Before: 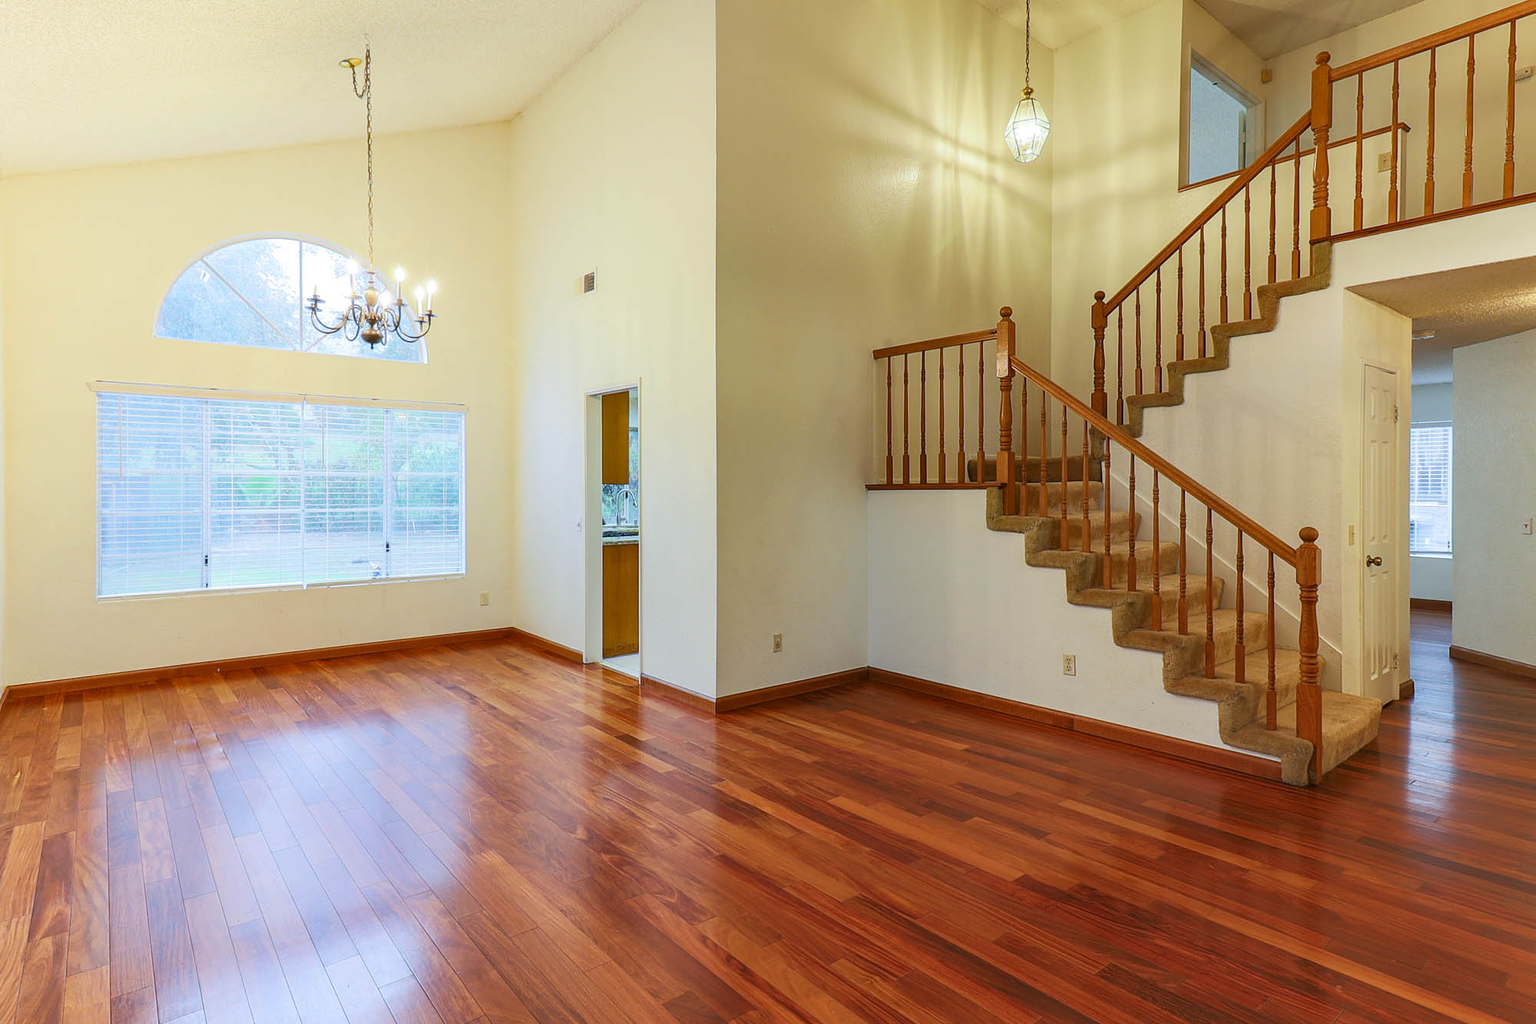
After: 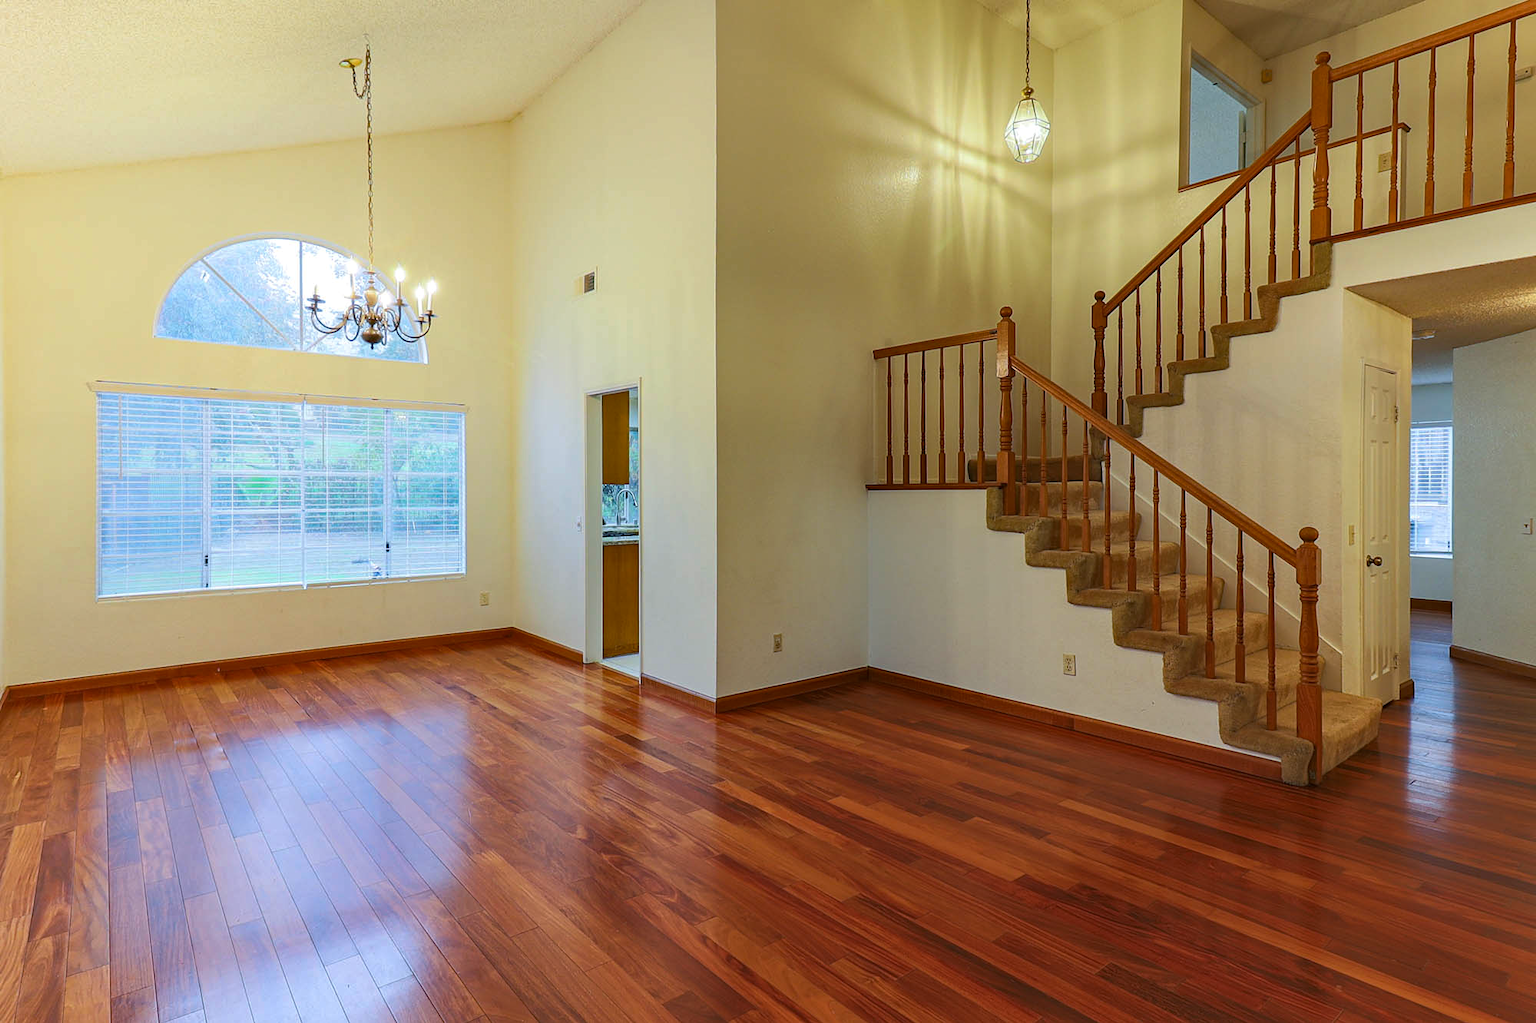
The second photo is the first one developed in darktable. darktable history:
haze removal: adaptive false
tone equalizer: edges refinement/feathering 500, mask exposure compensation -1.57 EV, preserve details no
tone curve: curves: ch0 [(0, 0) (0.8, 0.757) (1, 1)], preserve colors none
